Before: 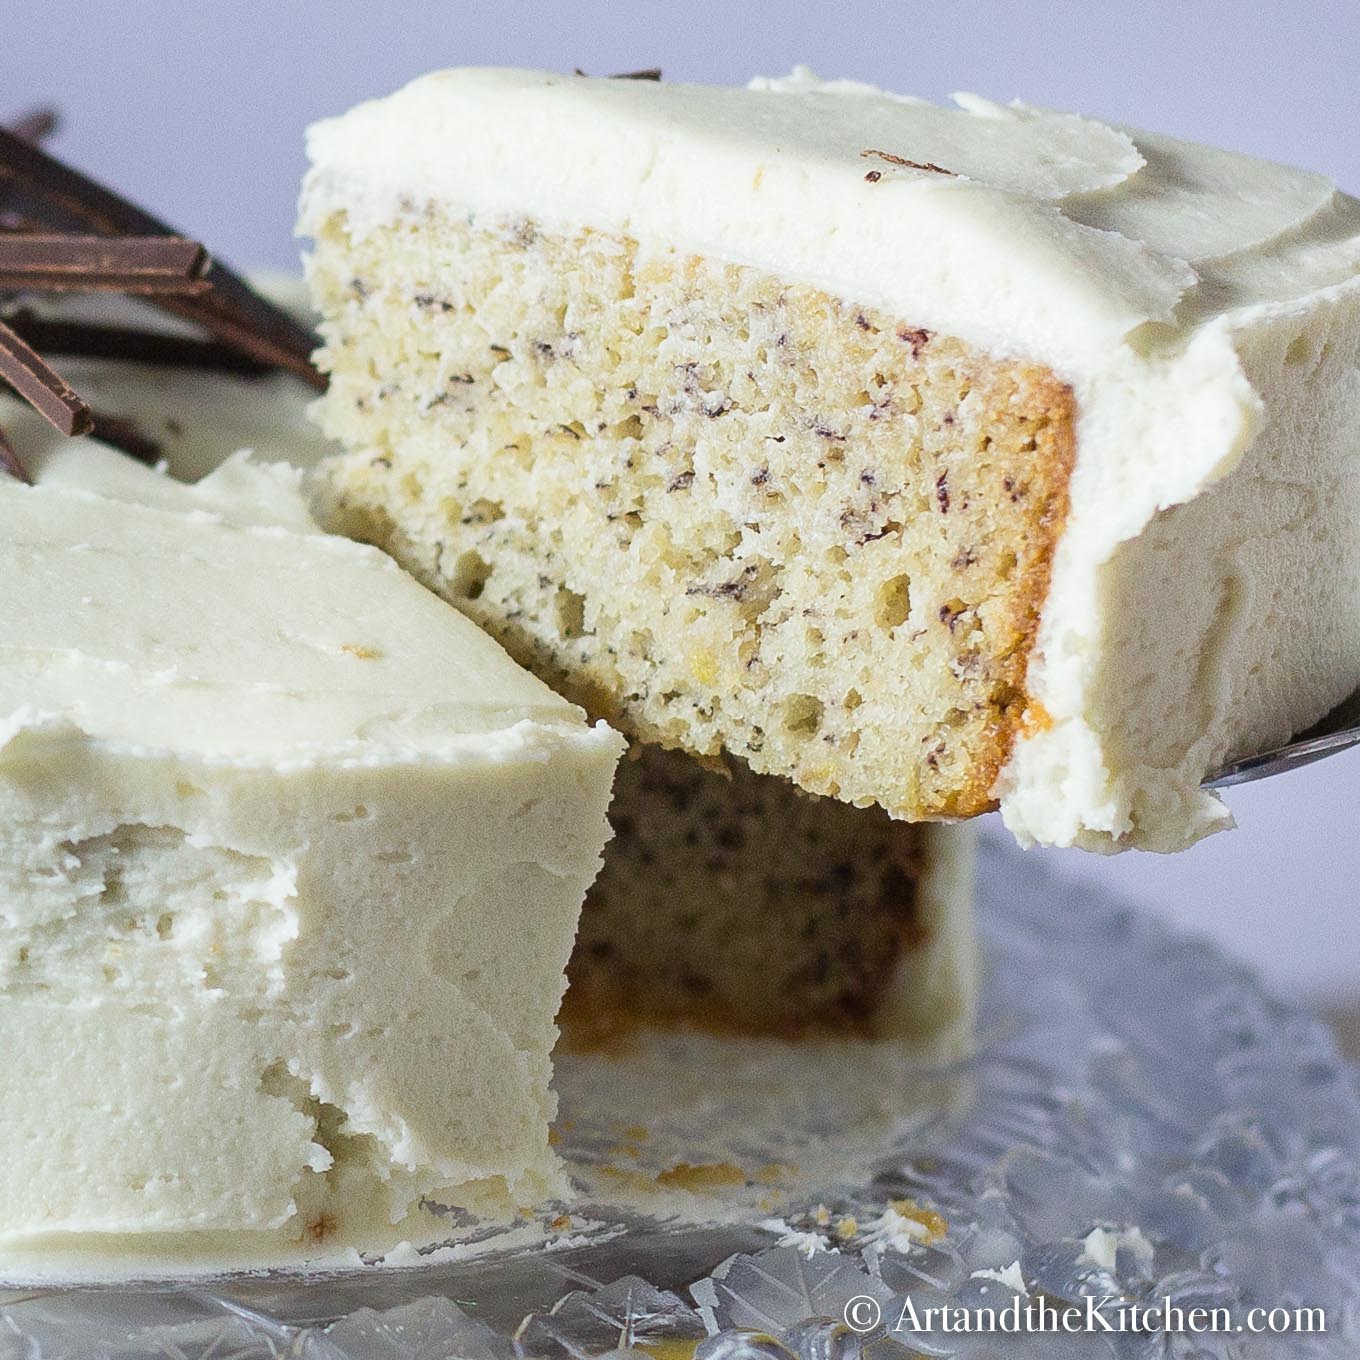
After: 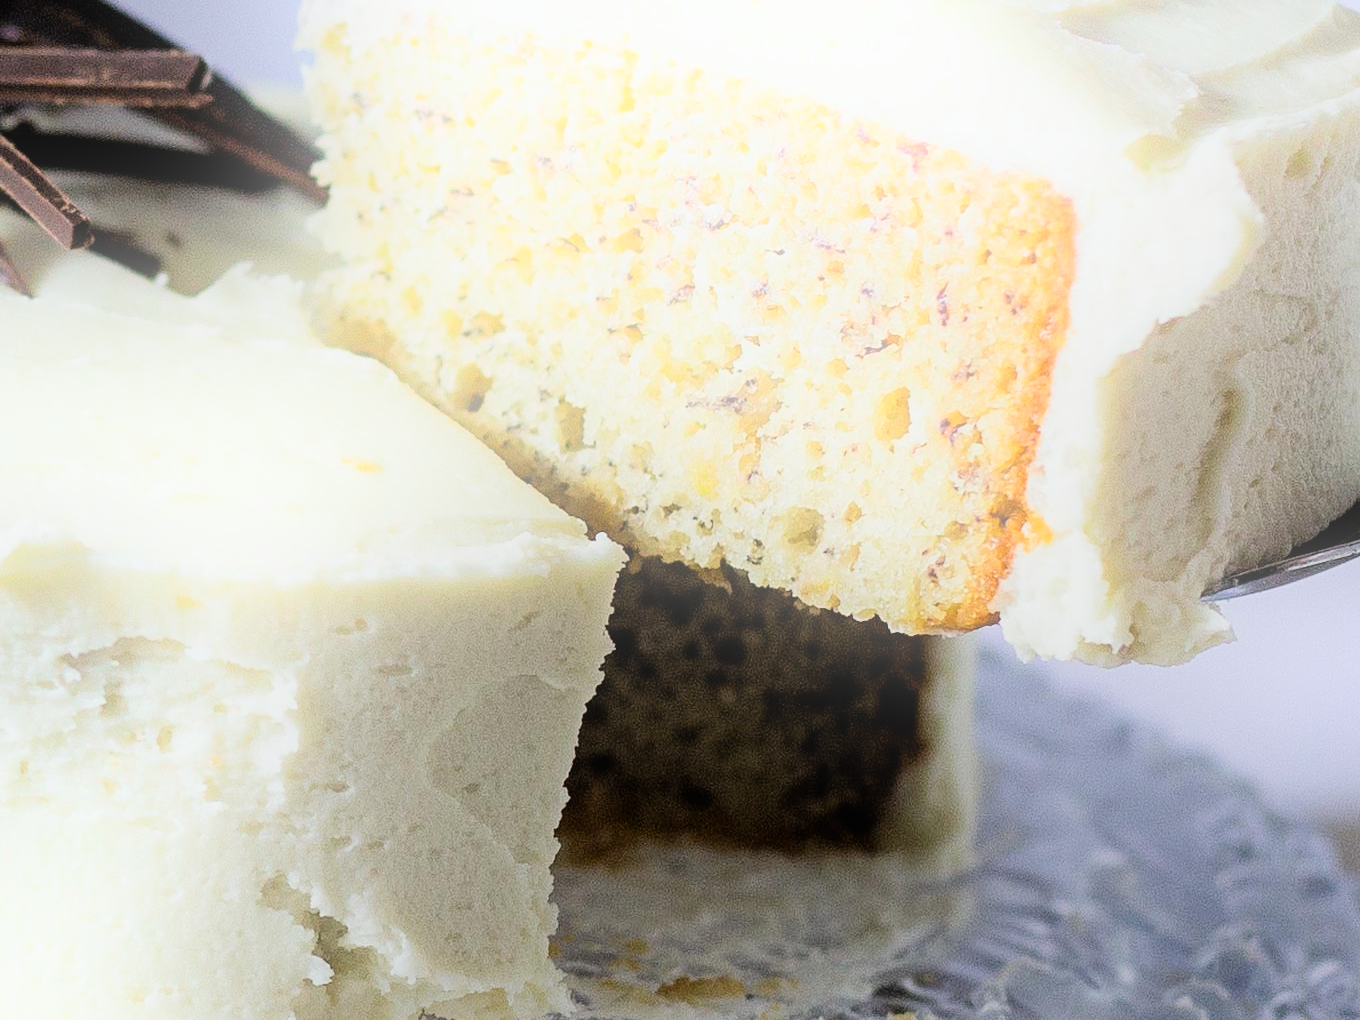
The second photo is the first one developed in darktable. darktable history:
filmic rgb: black relative exposure -5 EV, hardness 2.88, contrast 1.3, highlights saturation mix -30%
bloom: threshold 82.5%, strength 16.25%
crop: top 13.819%, bottom 11.169%
